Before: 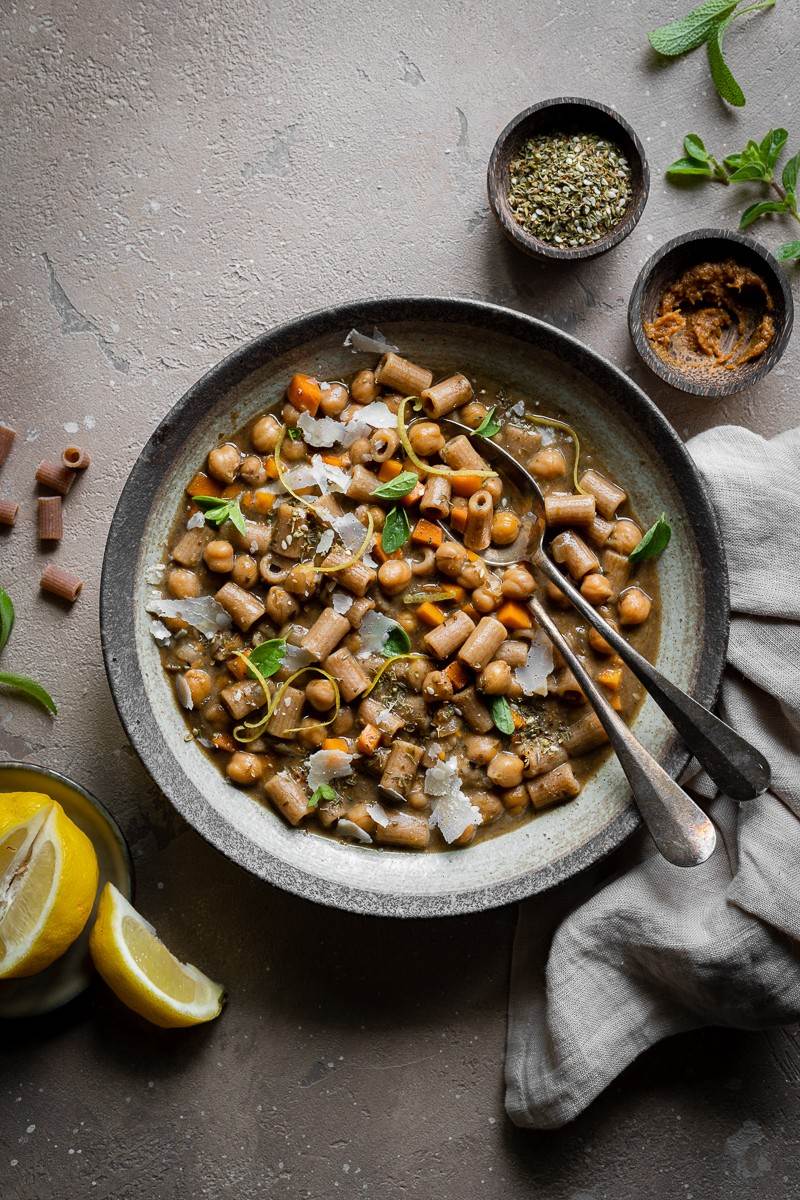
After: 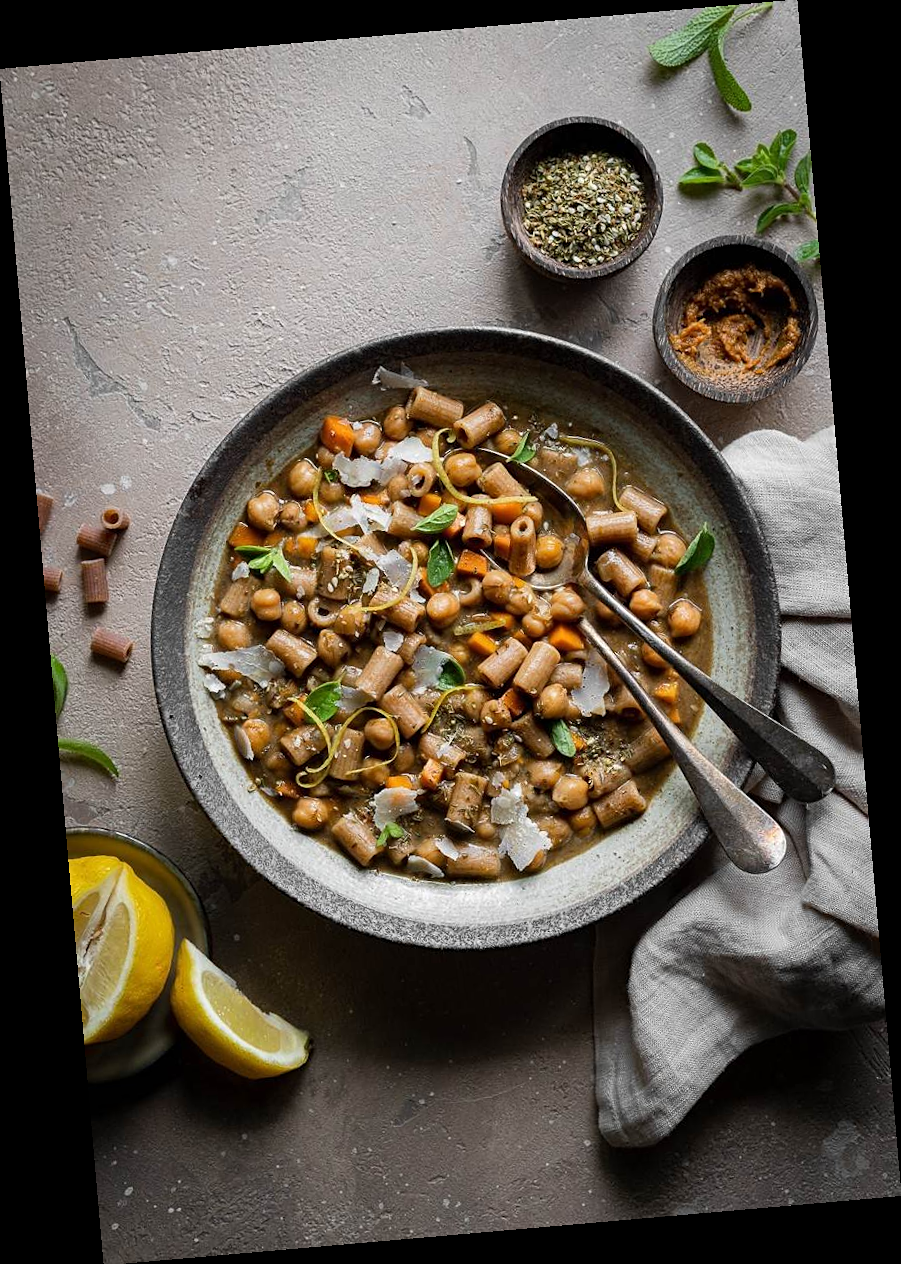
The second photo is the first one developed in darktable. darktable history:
sharpen: amount 0.2
rotate and perspective: rotation -4.98°, automatic cropping off
